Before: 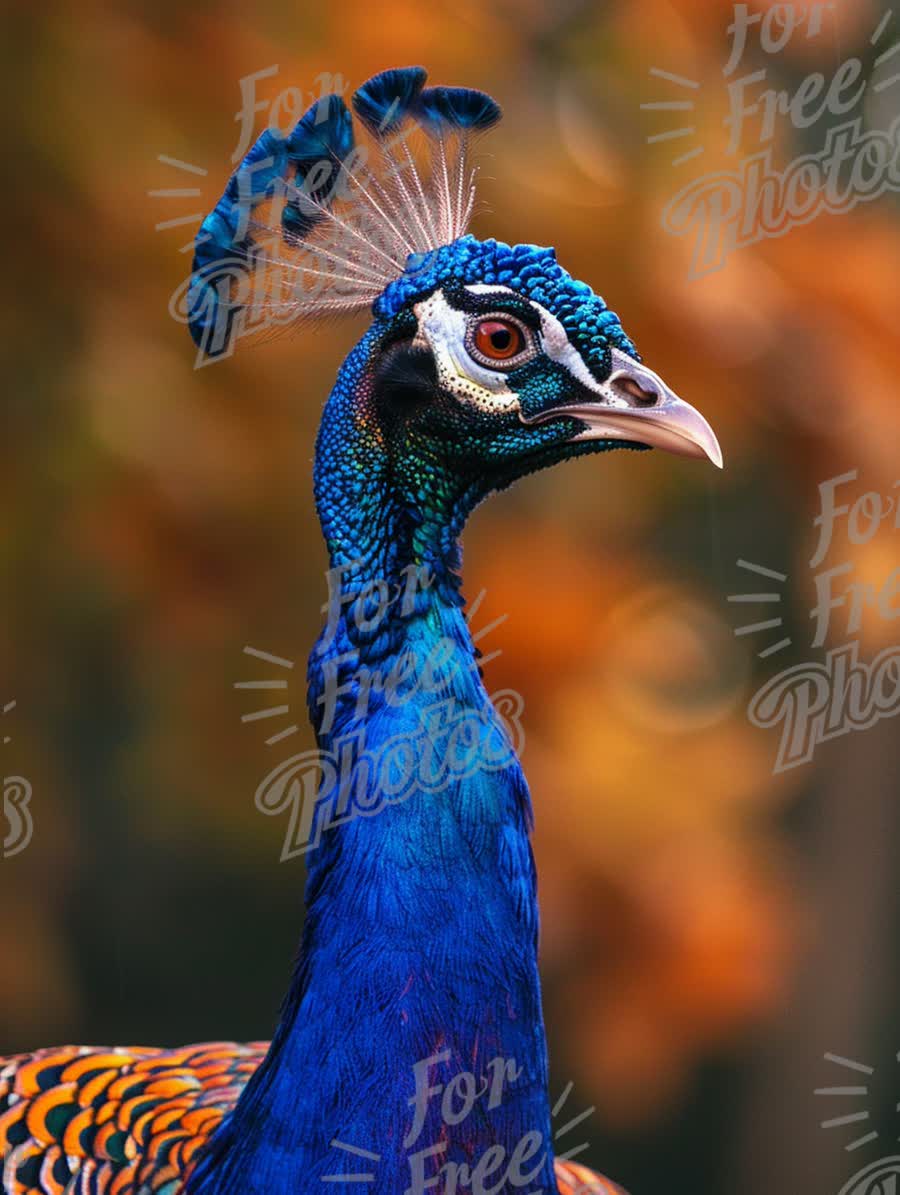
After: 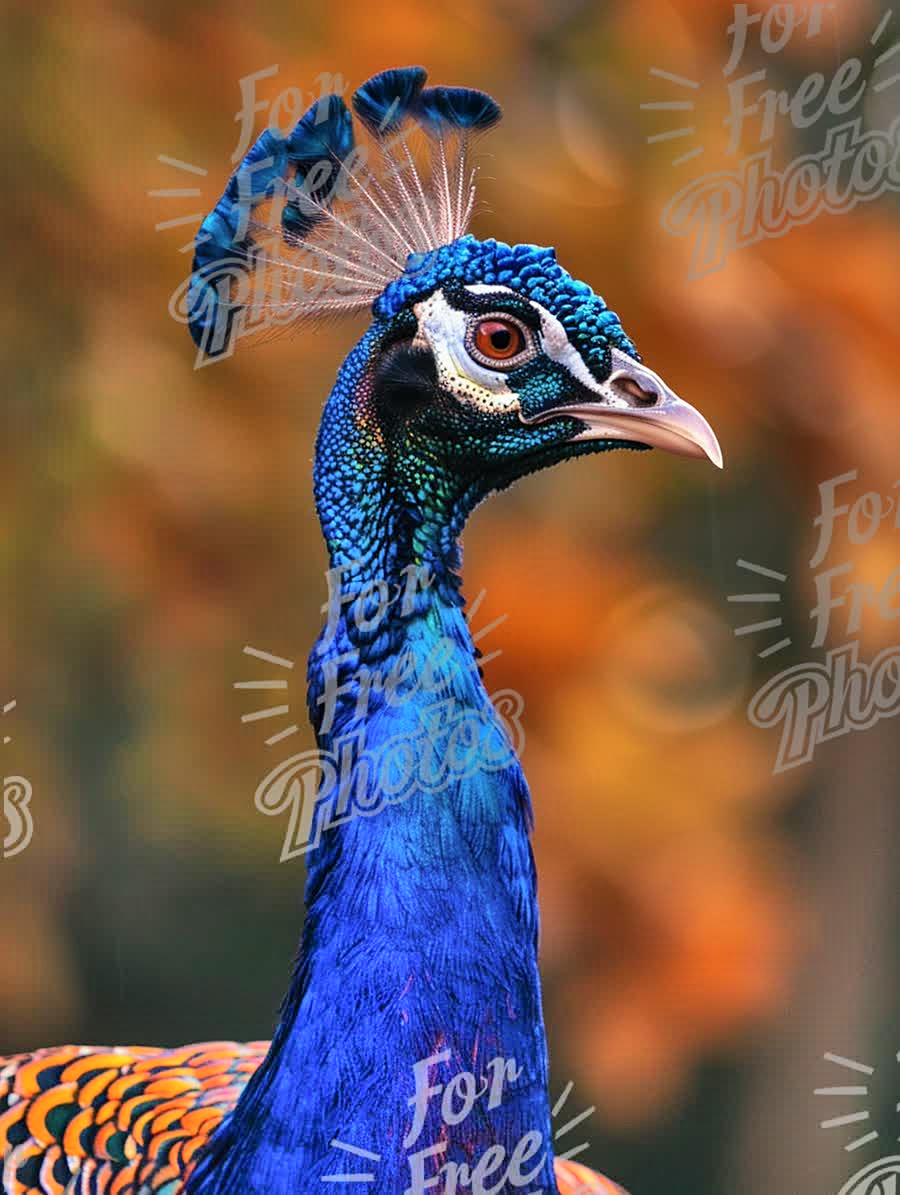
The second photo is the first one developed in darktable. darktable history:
shadows and highlights: shadows 75, highlights -25, soften with gaussian
sharpen: amount 0.2
